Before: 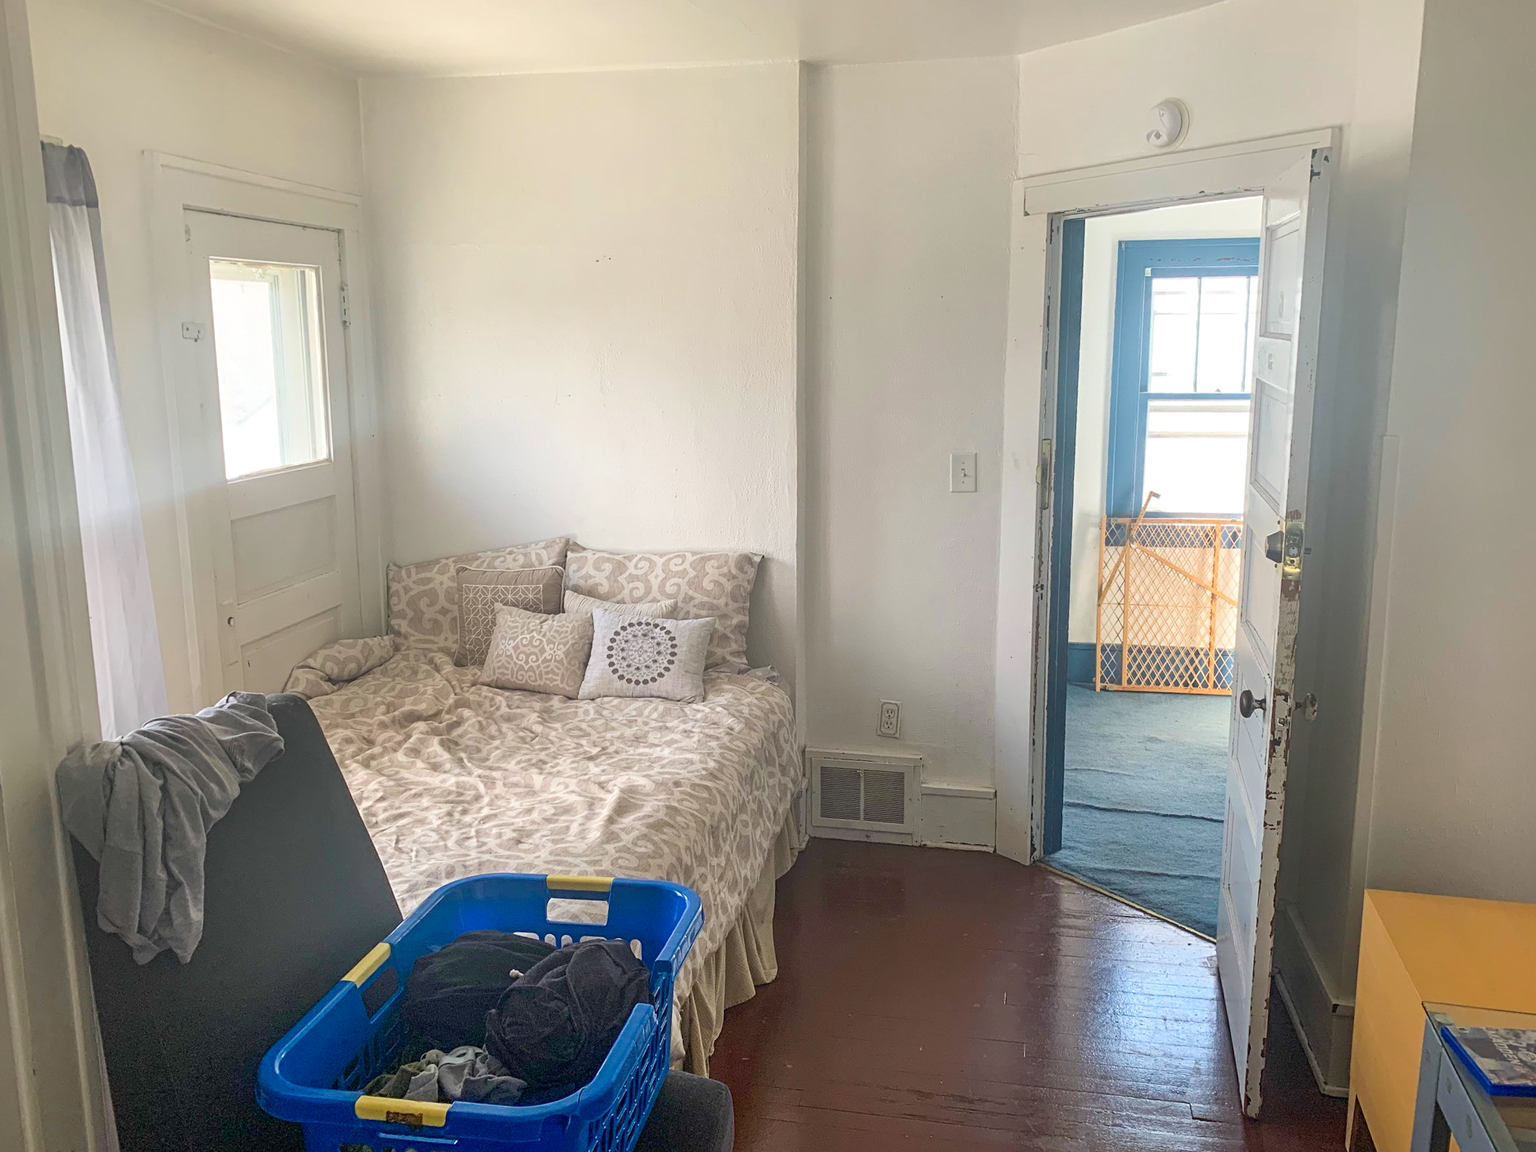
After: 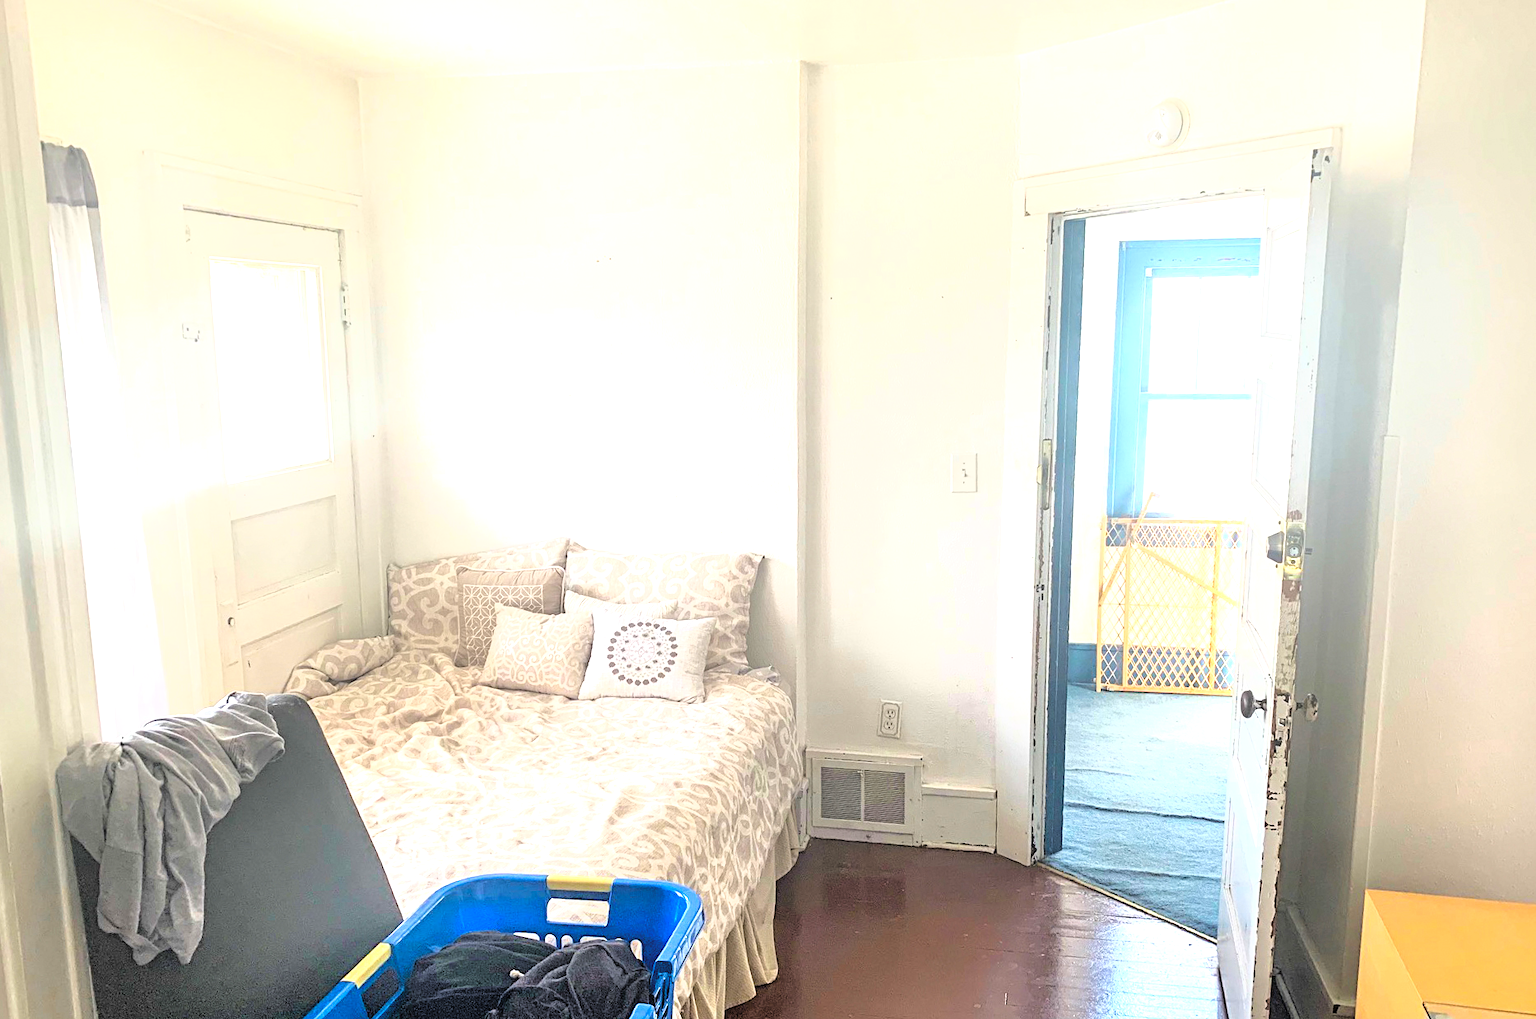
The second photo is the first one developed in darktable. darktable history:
crop and rotate: top 0%, bottom 11.571%
exposure: black level correction 0, exposure 1.097 EV, compensate highlight preservation false
tone curve: curves: ch0 [(0, 0) (0.003, 0) (0.011, 0.001) (0.025, 0.001) (0.044, 0.002) (0.069, 0.007) (0.1, 0.015) (0.136, 0.027) (0.177, 0.066) (0.224, 0.122) (0.277, 0.219) (0.335, 0.327) (0.399, 0.432) (0.468, 0.527) (0.543, 0.615) (0.623, 0.695) (0.709, 0.777) (0.801, 0.874) (0.898, 0.973) (1, 1)], color space Lab, linked channels, preserve colors none
